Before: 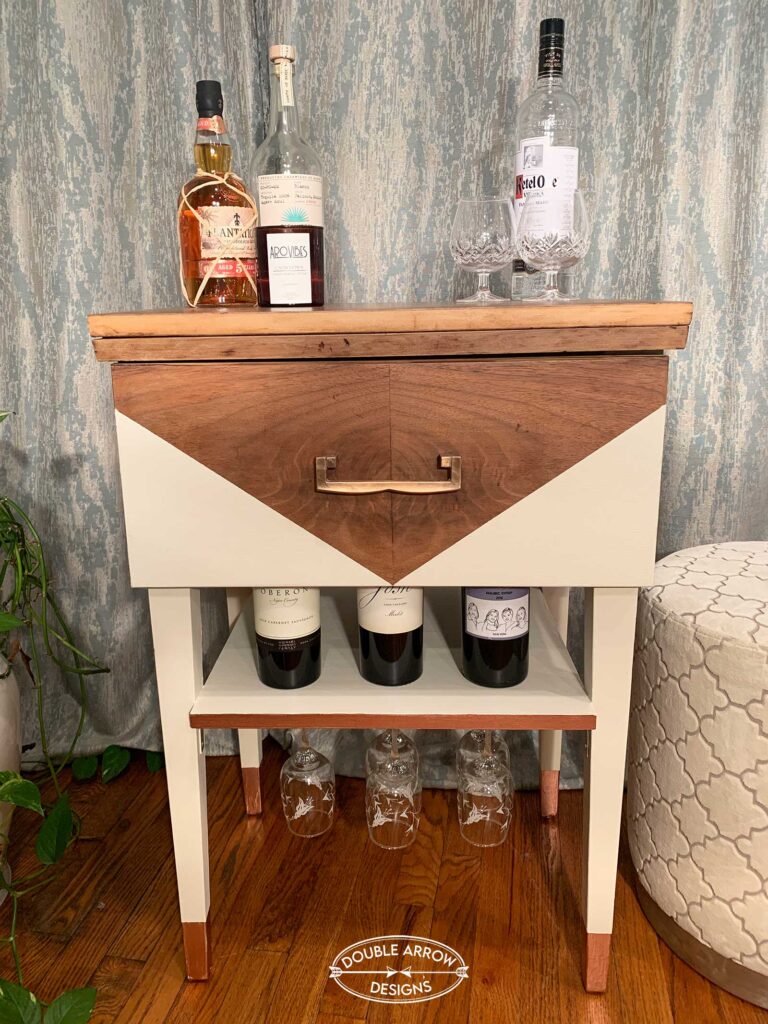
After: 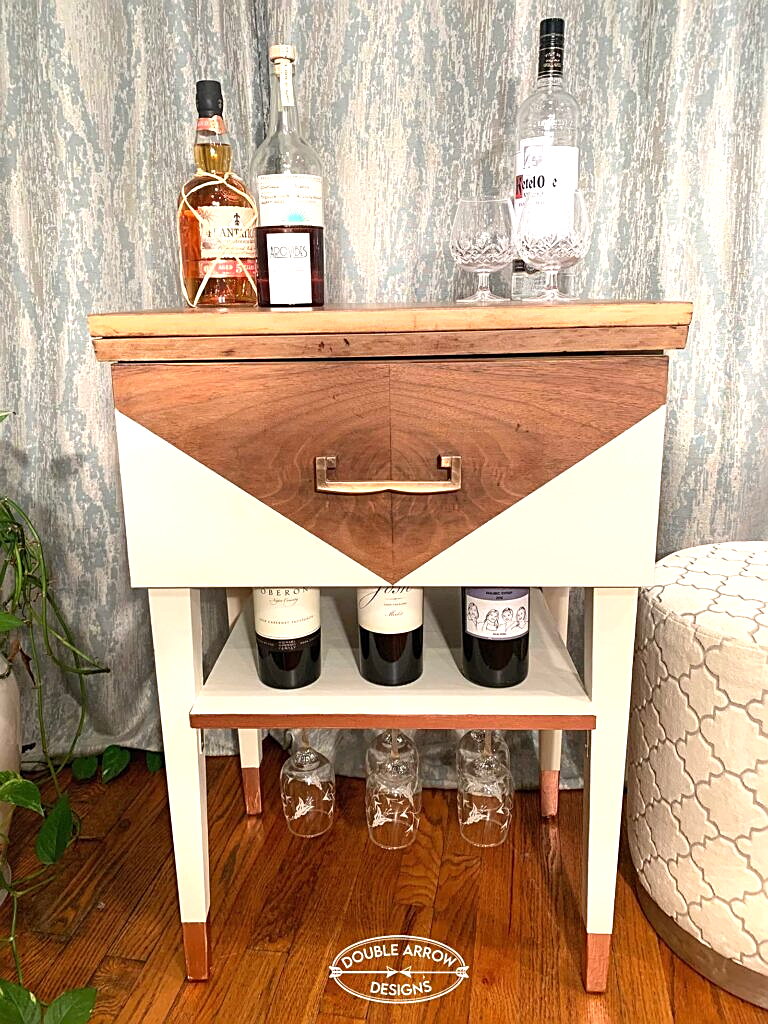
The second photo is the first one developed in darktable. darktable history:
sharpen: on, module defaults
exposure: black level correction 0, exposure 0.698 EV, compensate exposure bias true, compensate highlight preservation false
